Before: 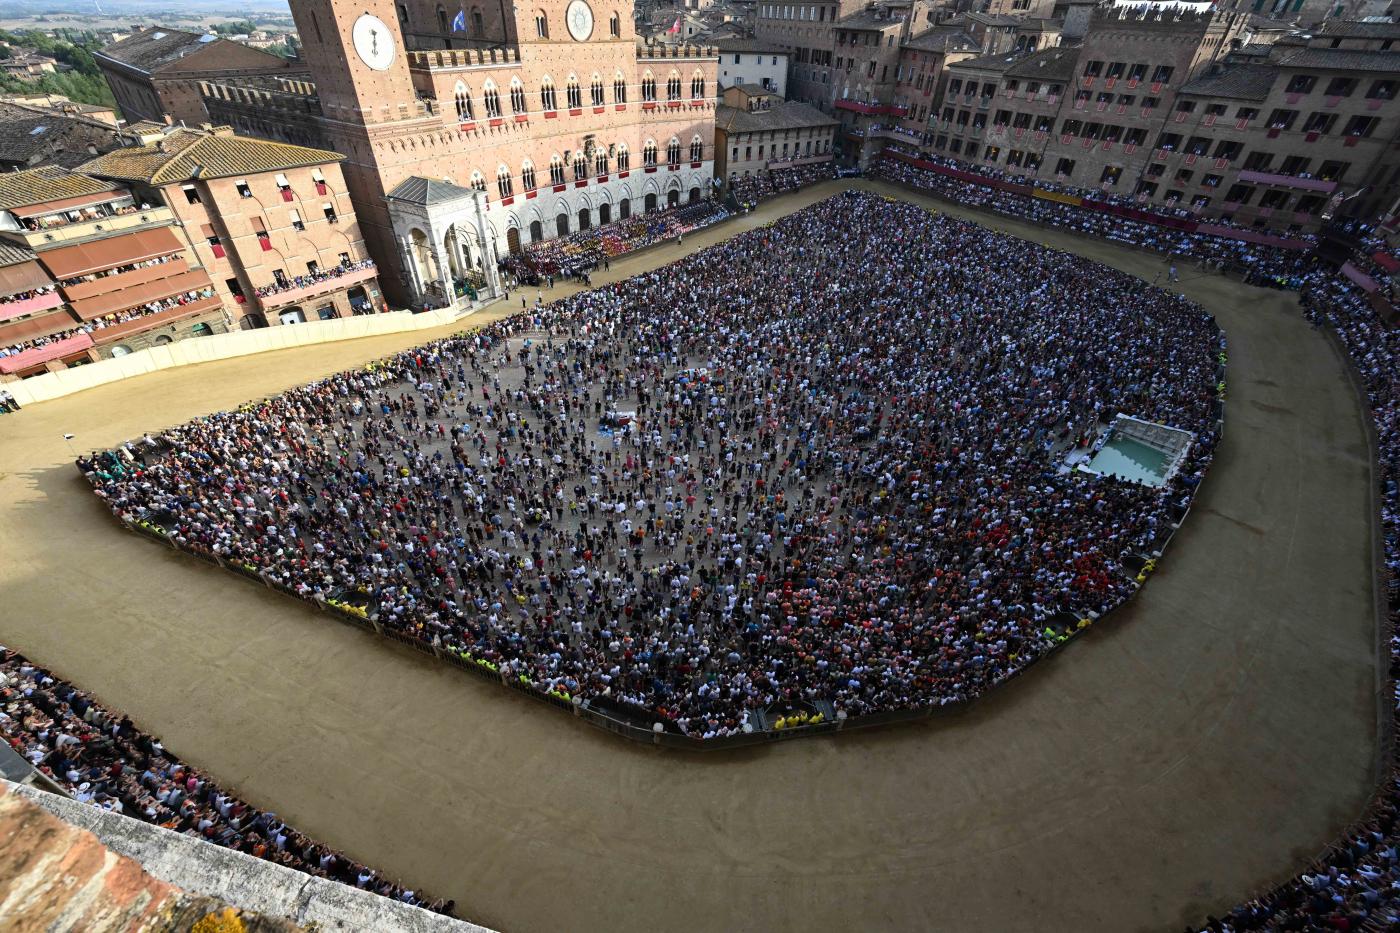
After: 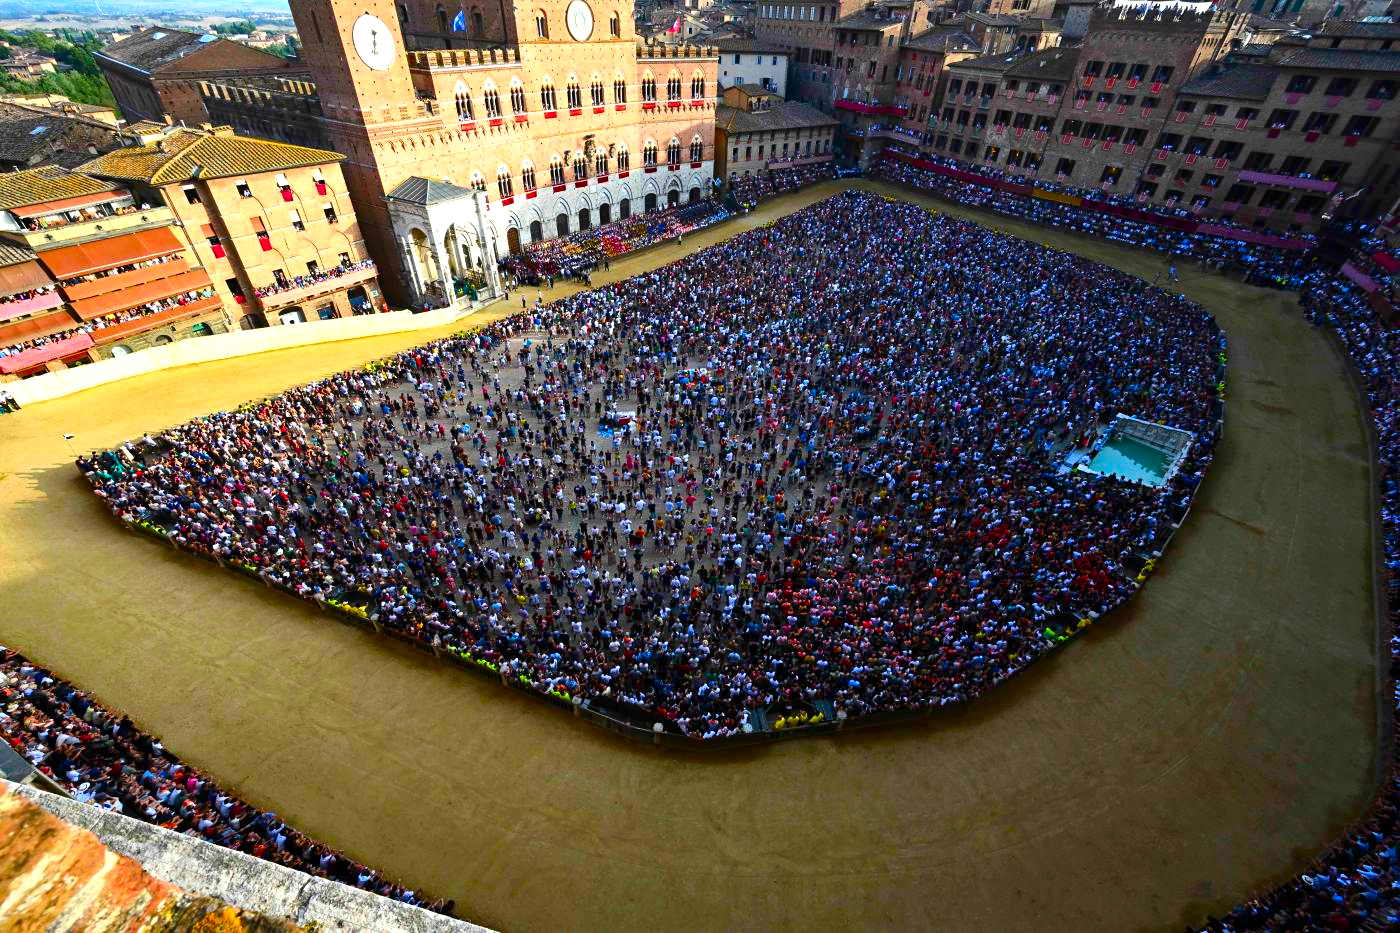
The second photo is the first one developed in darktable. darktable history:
color balance rgb: shadows lift › luminance -20%, power › hue 72.24°, highlights gain › luminance 15%, global offset › hue 171.6°, perceptual saturation grading › global saturation 14.09%, perceptual saturation grading › highlights -25%, perceptual saturation grading › shadows 25%, global vibrance 25%, contrast 10%
color correction: saturation 1.8
